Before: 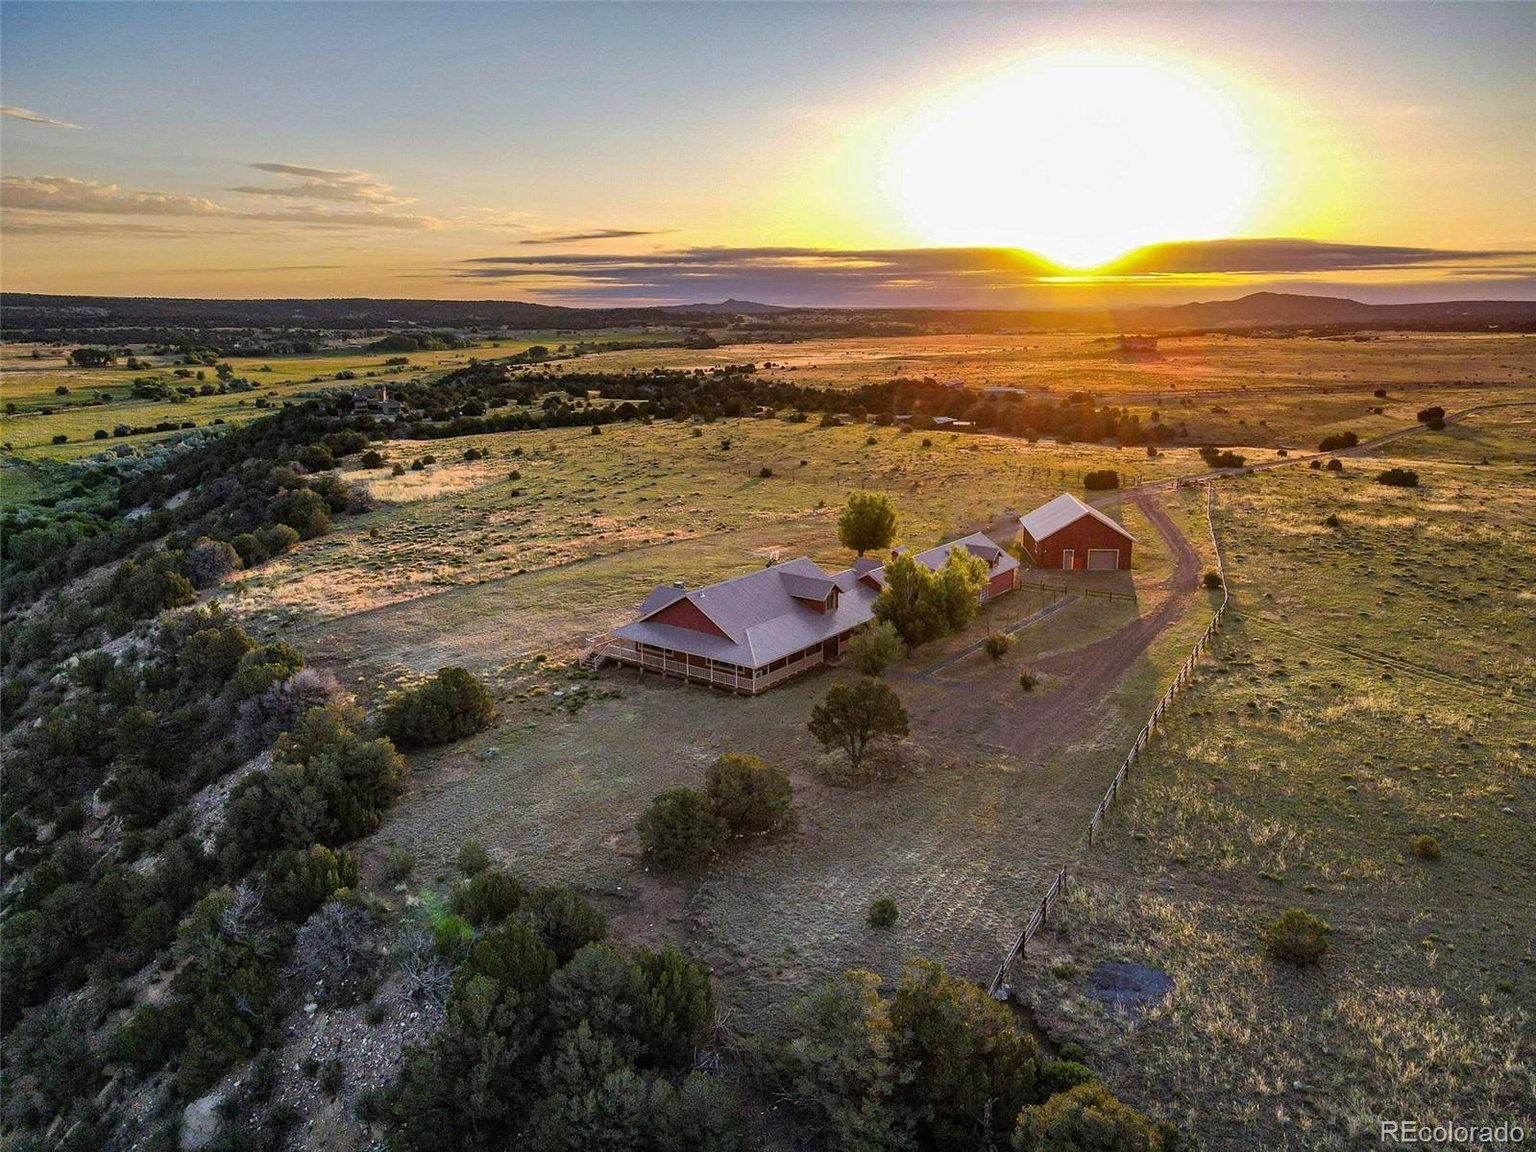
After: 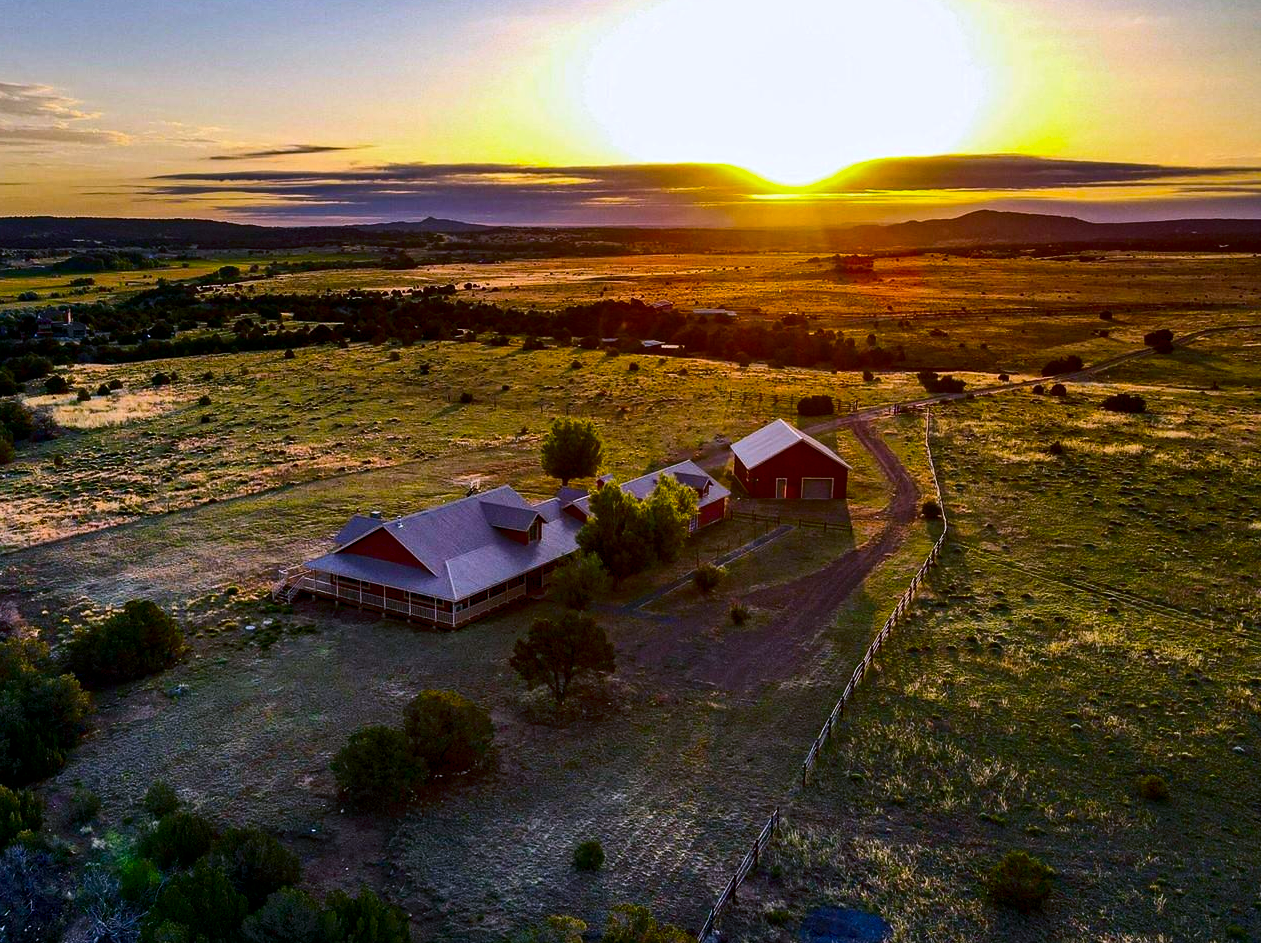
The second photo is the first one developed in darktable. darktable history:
color balance rgb: shadows lift › chroma 2%, shadows lift › hue 217.2°, power › hue 60°, highlights gain › chroma 1%, highlights gain › hue 69.6°, global offset › luminance -0.5%, perceptual saturation grading › global saturation 15%, global vibrance 15%
crop and rotate: left 20.74%, top 7.912%, right 0.375%, bottom 13.378%
contrast brightness saturation: contrast 0.19, brightness -0.24, saturation 0.11
white balance: red 0.967, blue 1.119, emerald 0.756
